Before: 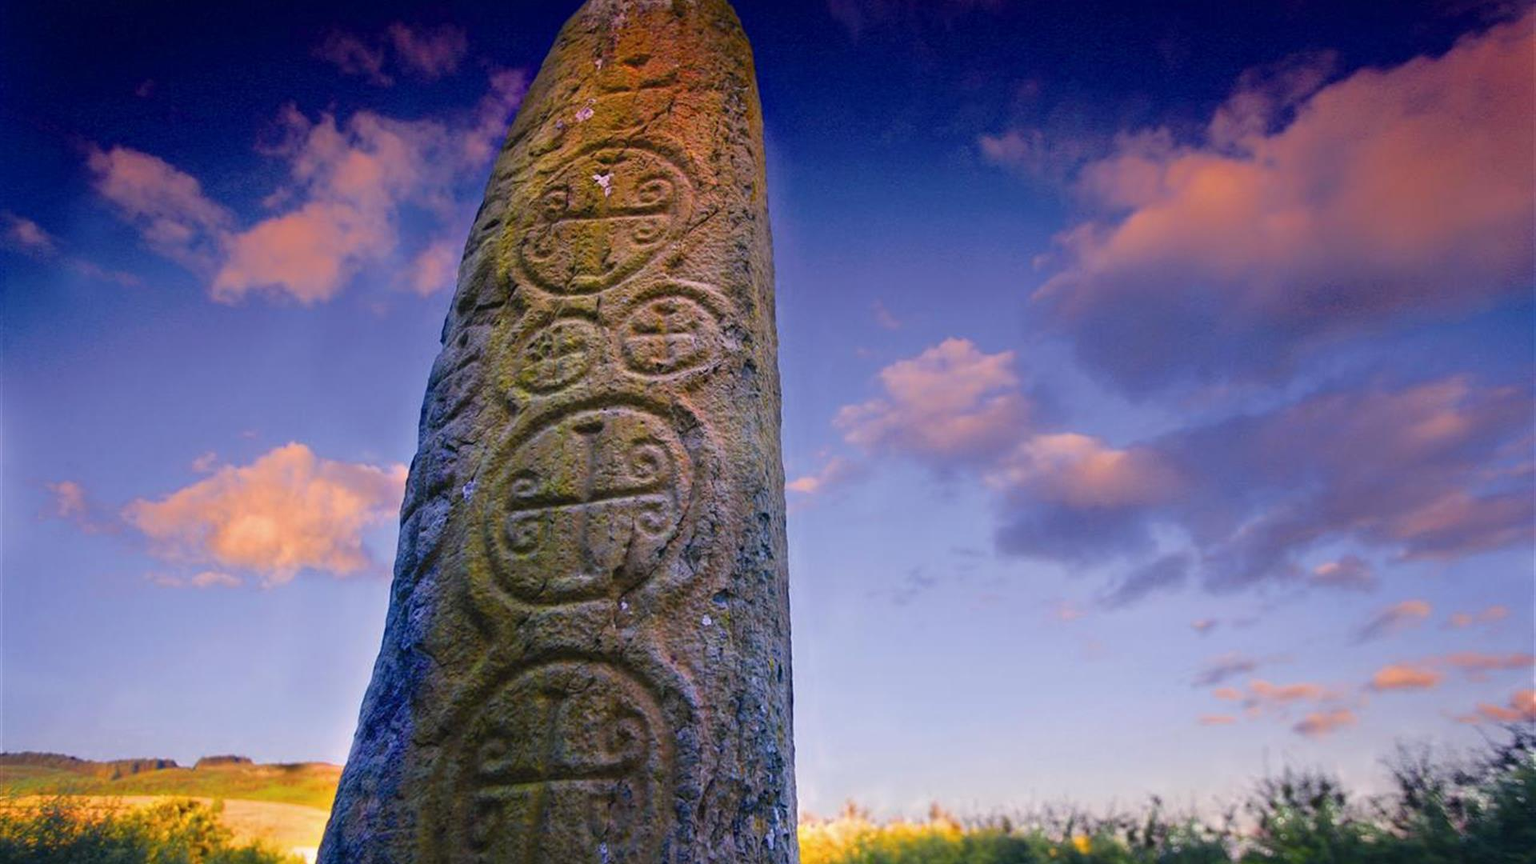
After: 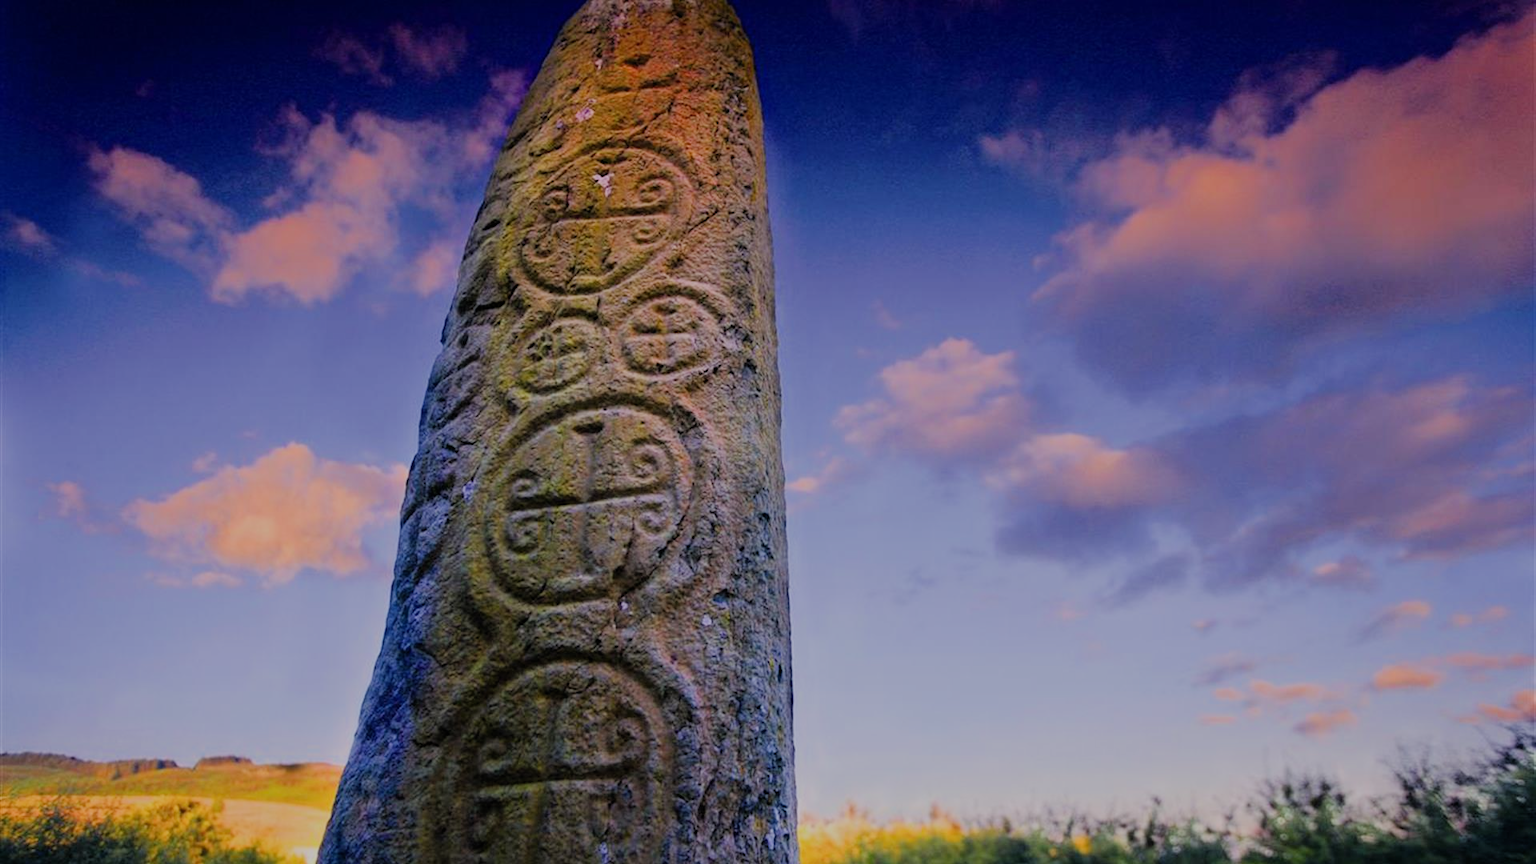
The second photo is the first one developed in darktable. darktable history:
filmic rgb: middle gray luminance 29.82%, black relative exposure -8.91 EV, white relative exposure 6.98 EV, target black luminance 0%, hardness 2.96, latitude 2.95%, contrast 0.963, highlights saturation mix 4.08%, shadows ↔ highlights balance 12.18%
tone equalizer: -8 EV -0.001 EV, -7 EV 0.005 EV, -6 EV -0.029 EV, -5 EV 0.019 EV, -4 EV -0.008 EV, -3 EV 0.005 EV, -2 EV -0.062 EV, -1 EV -0.283 EV, +0 EV -0.598 EV, edges refinement/feathering 500, mask exposure compensation -1.57 EV, preserve details no
